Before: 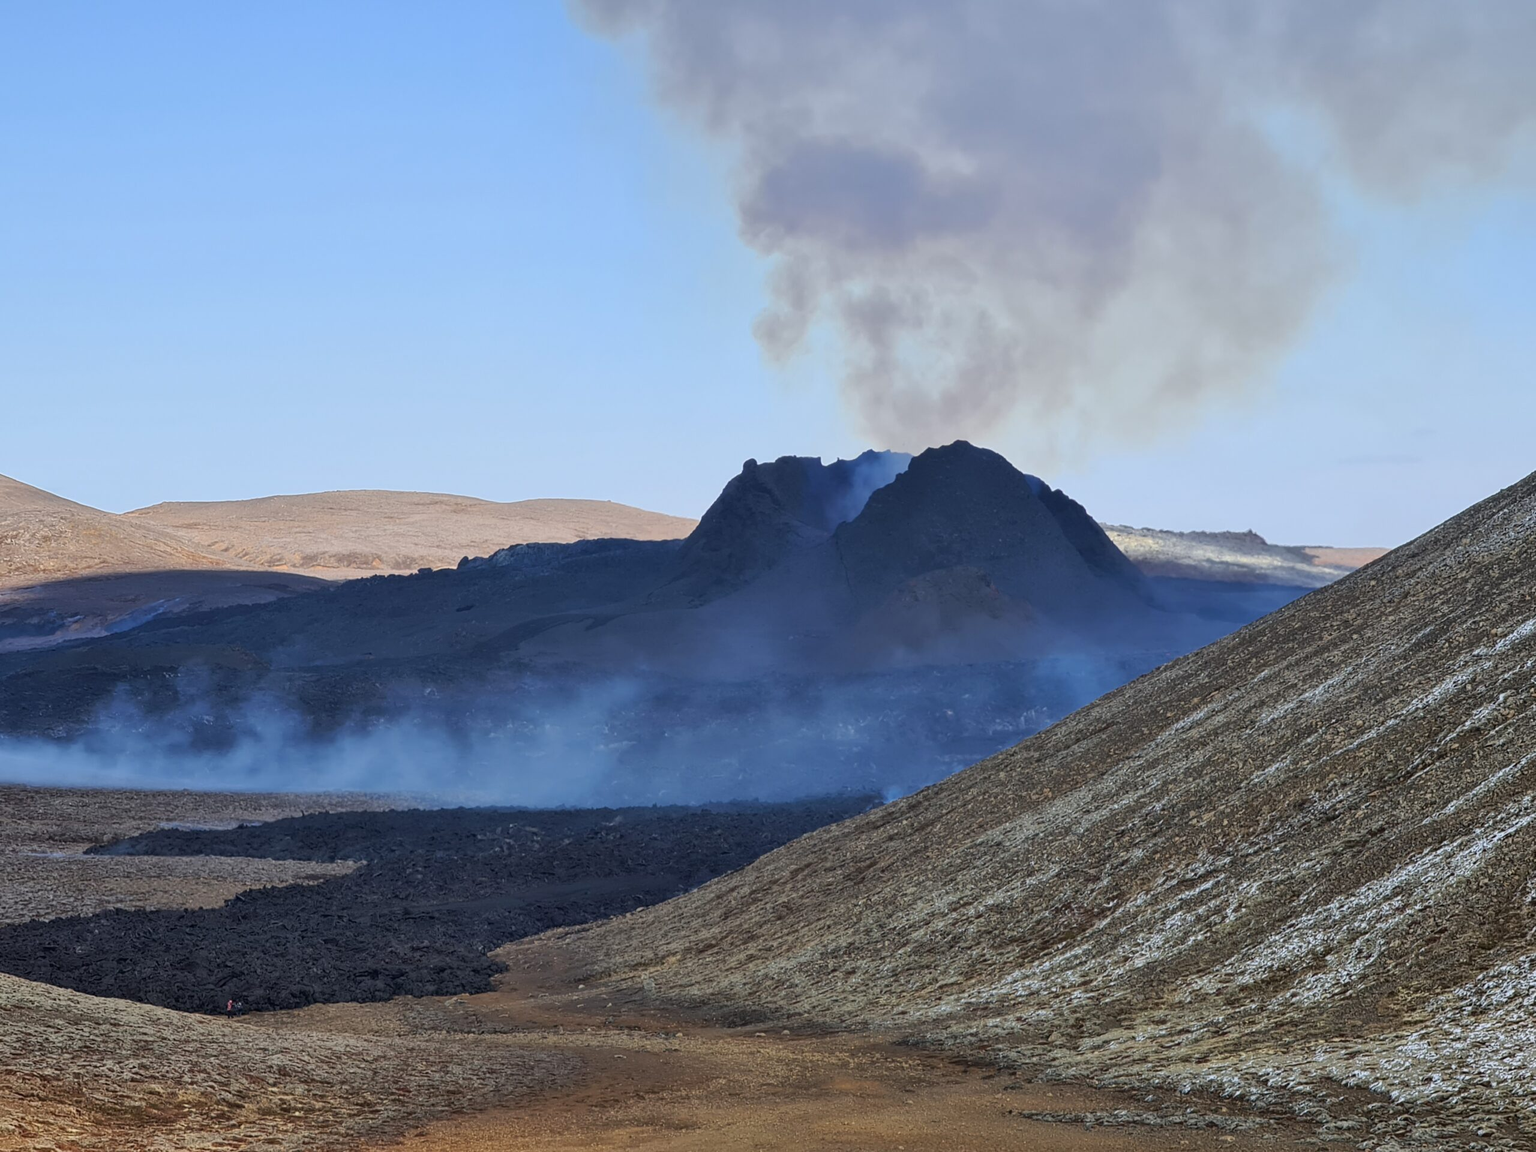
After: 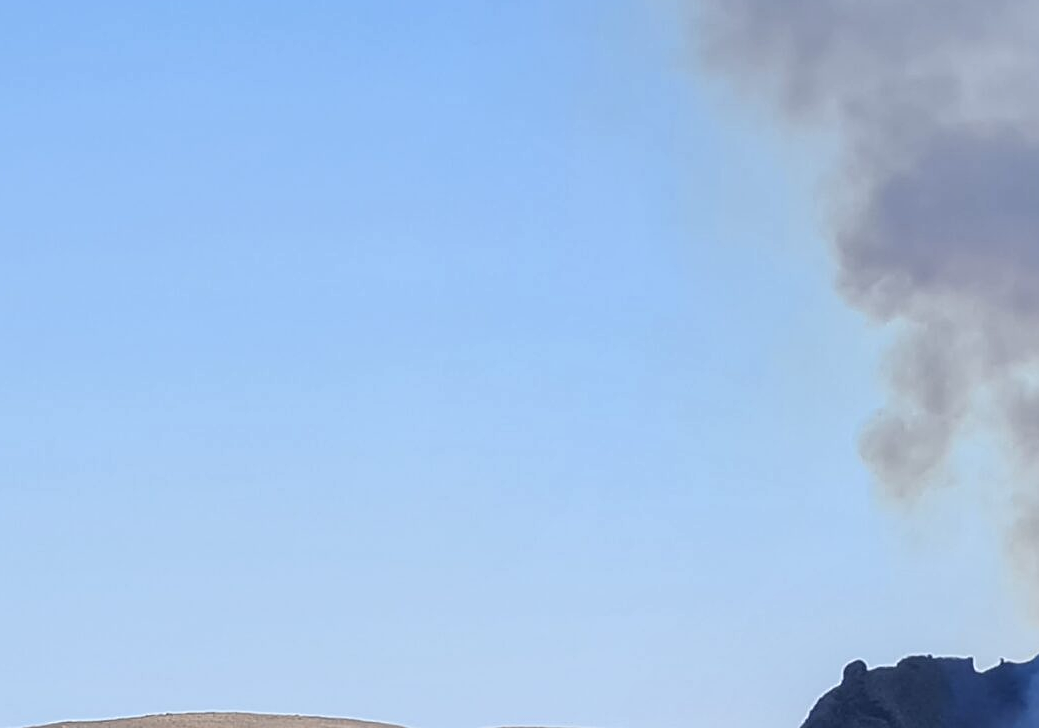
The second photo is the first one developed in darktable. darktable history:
sharpen: on, module defaults
local contrast: on, module defaults
crop: left 15.452%, top 5.459%, right 43.956%, bottom 56.62%
